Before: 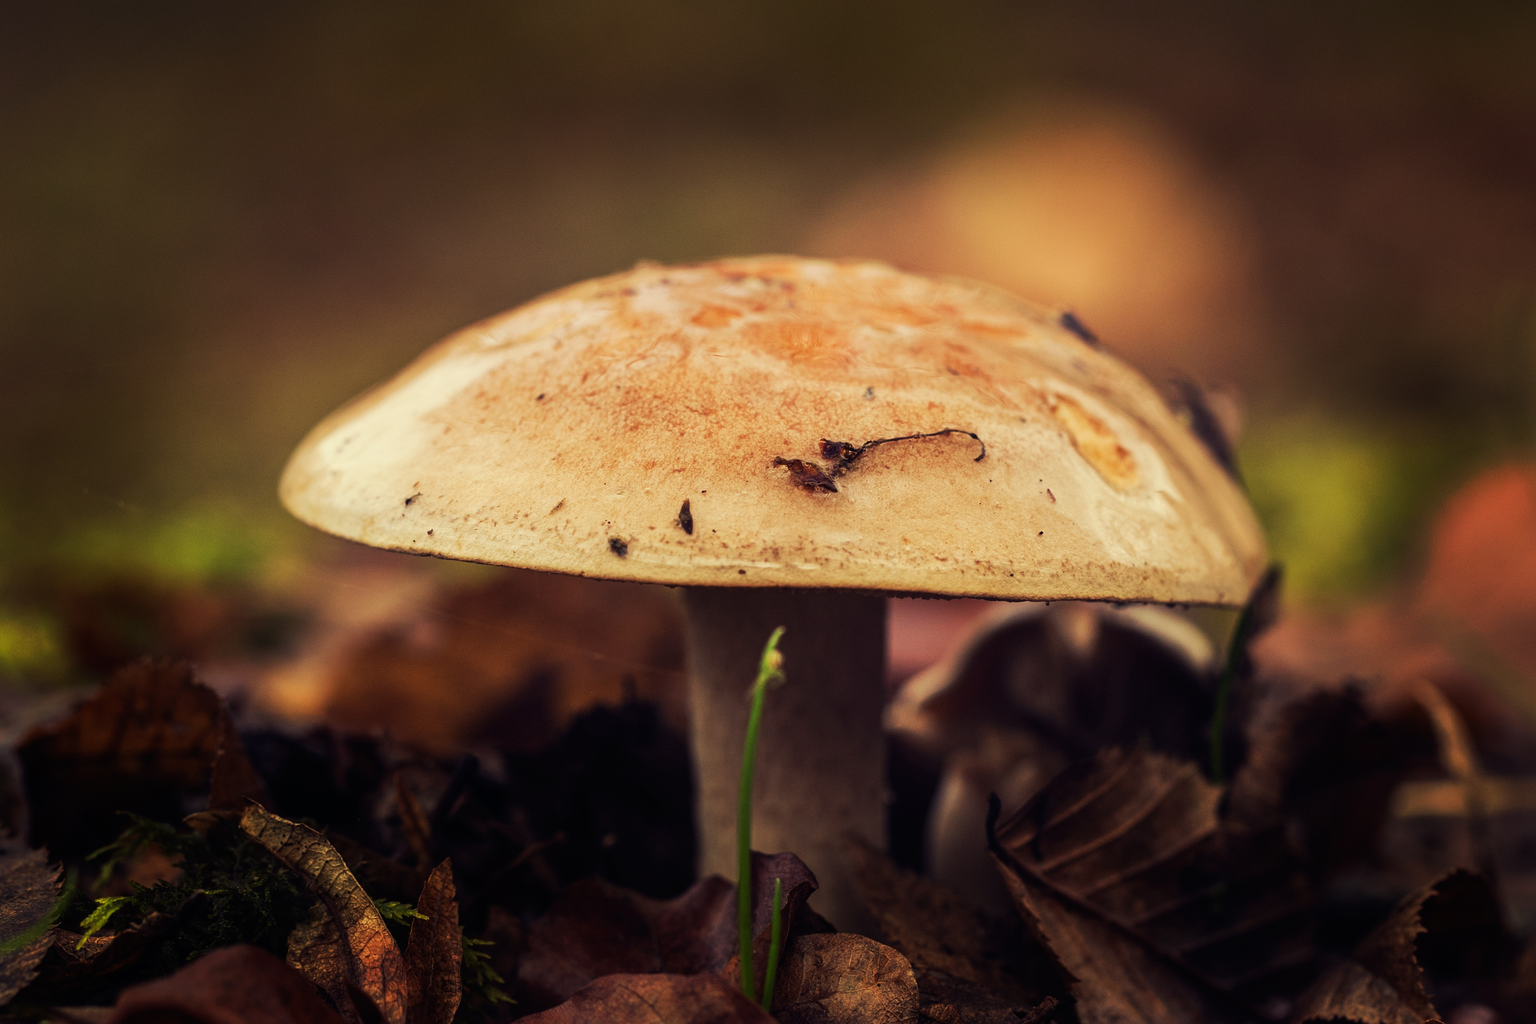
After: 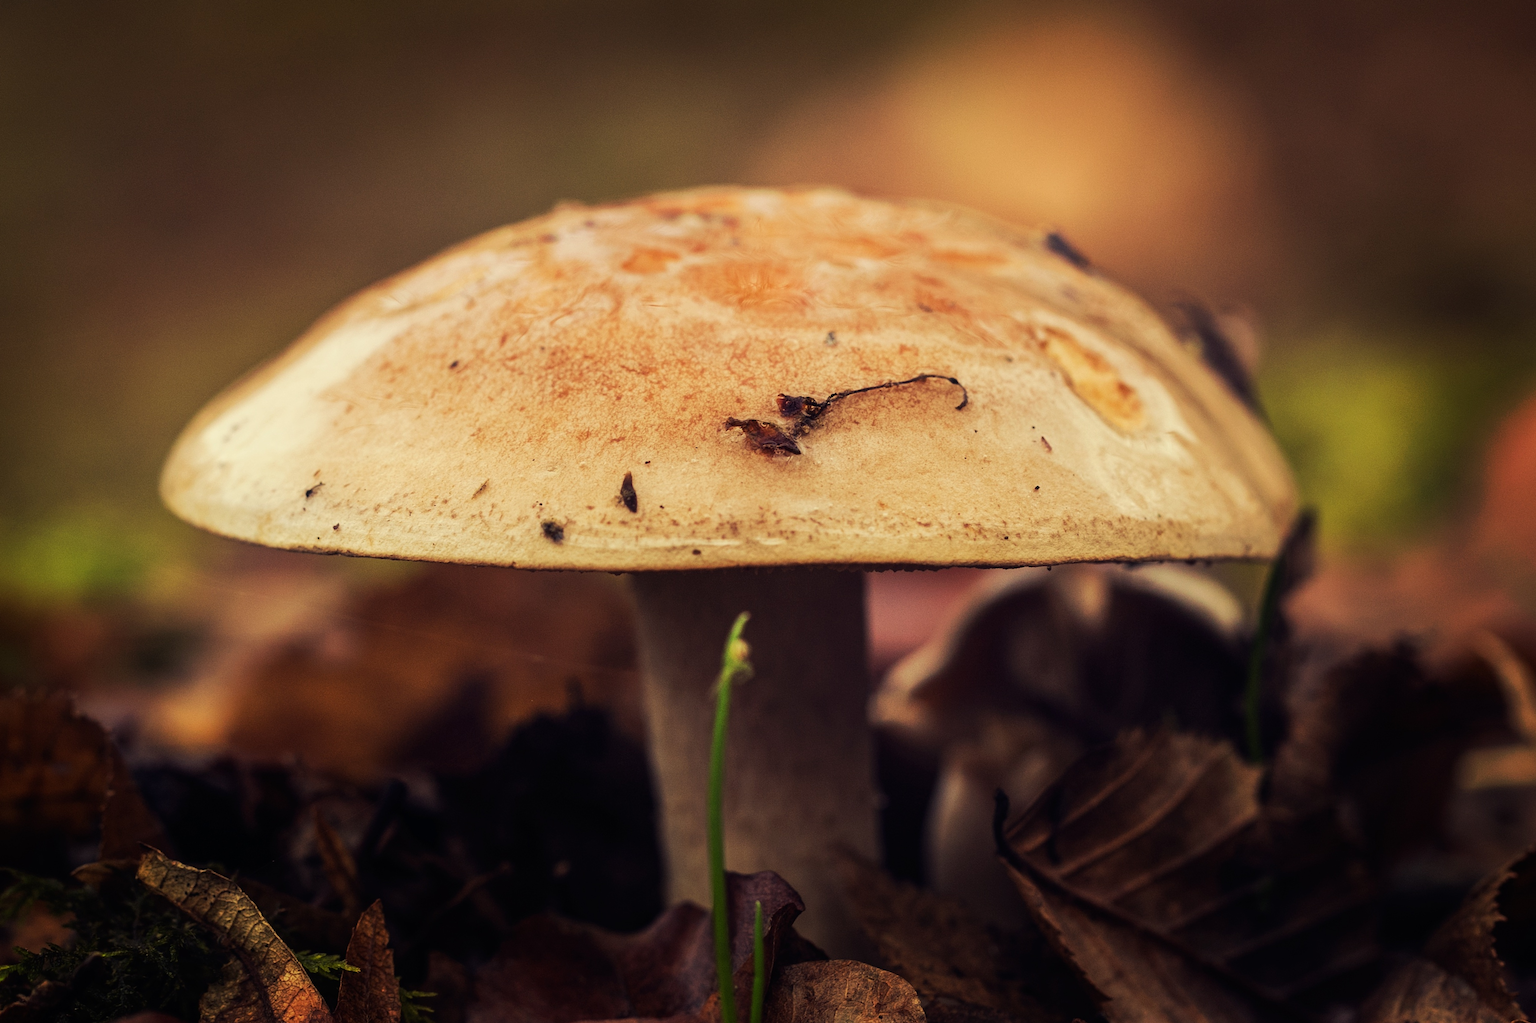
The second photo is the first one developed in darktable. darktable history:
crop and rotate: angle 3.27°, left 5.651%, top 5.677%
